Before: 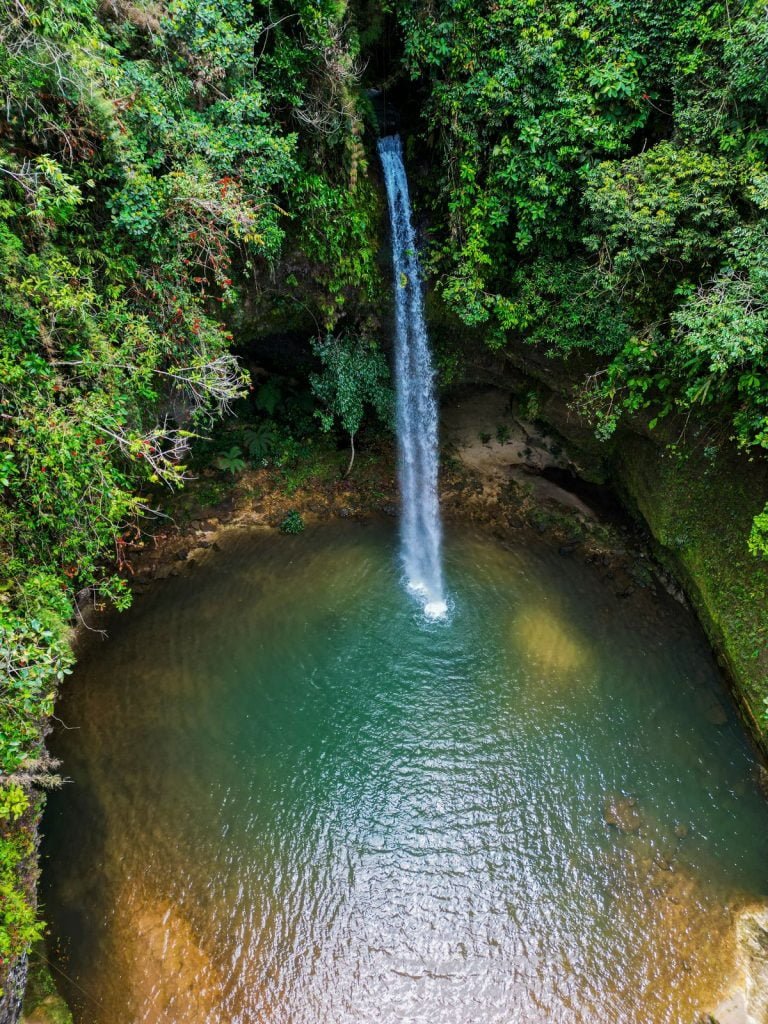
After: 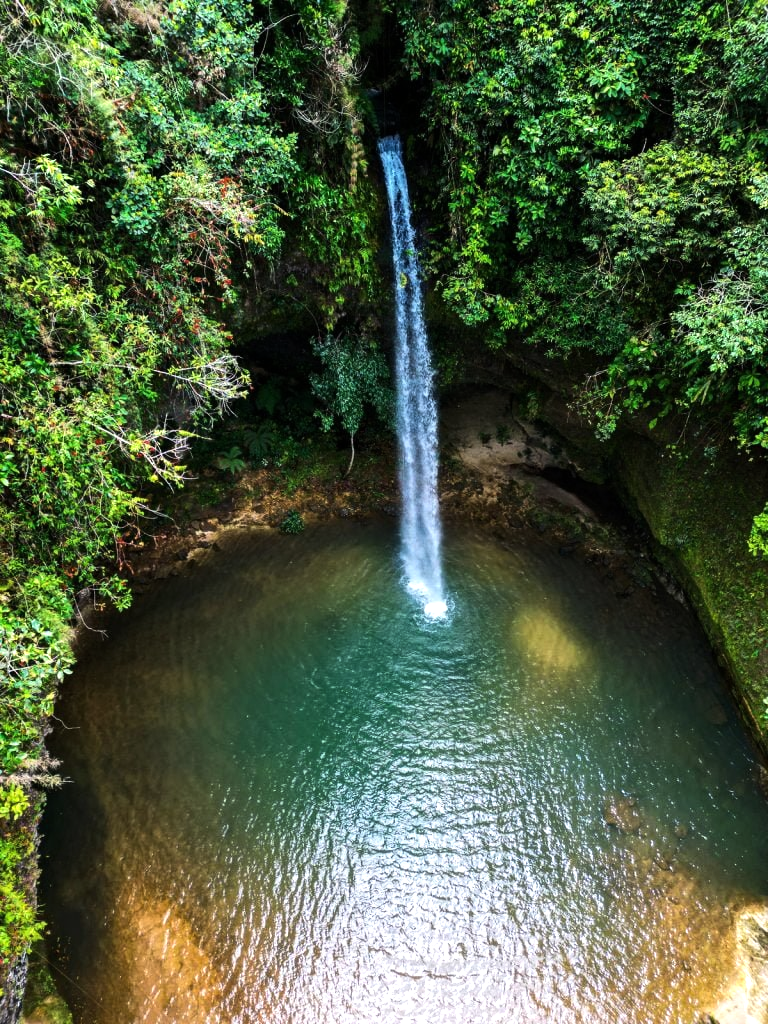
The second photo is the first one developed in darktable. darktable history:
tone equalizer: -8 EV -0.727 EV, -7 EV -0.721 EV, -6 EV -0.604 EV, -5 EV -0.399 EV, -3 EV 0.378 EV, -2 EV 0.6 EV, -1 EV 0.685 EV, +0 EV 0.76 EV, edges refinement/feathering 500, mask exposure compensation -1.57 EV, preserve details no
